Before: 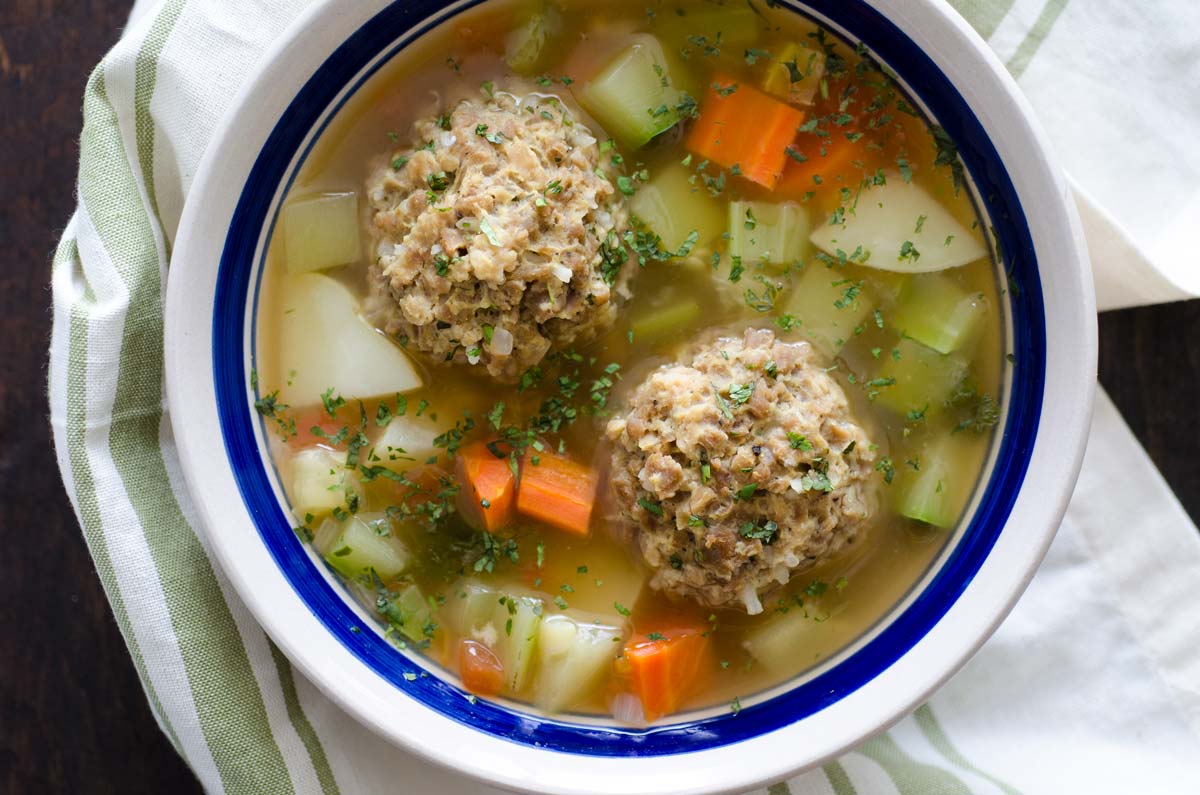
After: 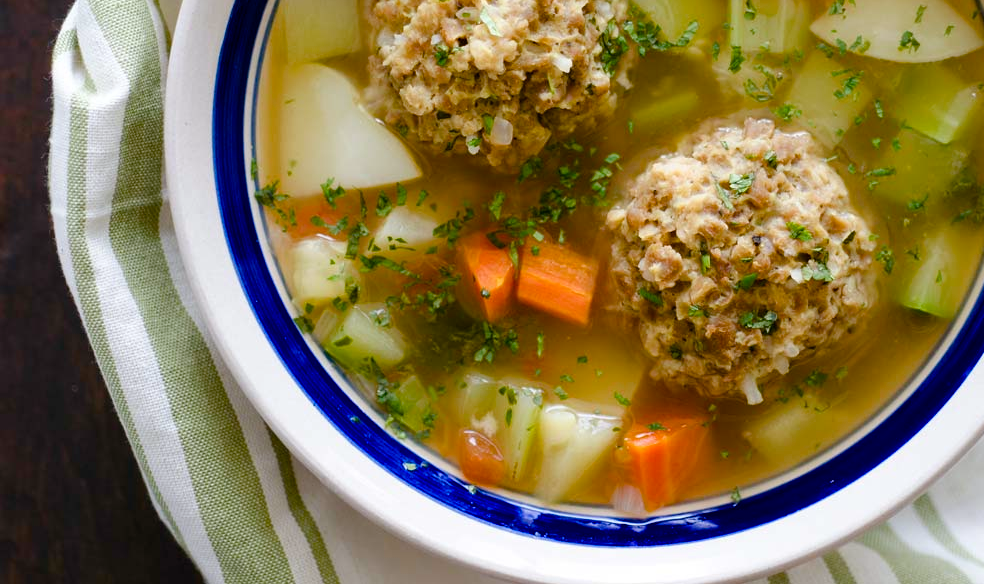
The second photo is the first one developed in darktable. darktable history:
crop: top 26.531%, right 17.959%
color balance rgb: perceptual saturation grading › global saturation 20%, perceptual saturation grading › highlights -25%, perceptual saturation grading › shadows 50%
color balance: mode lift, gamma, gain (sRGB), lift [1, 0.99, 1.01, 0.992], gamma [1, 1.037, 0.974, 0.963]
